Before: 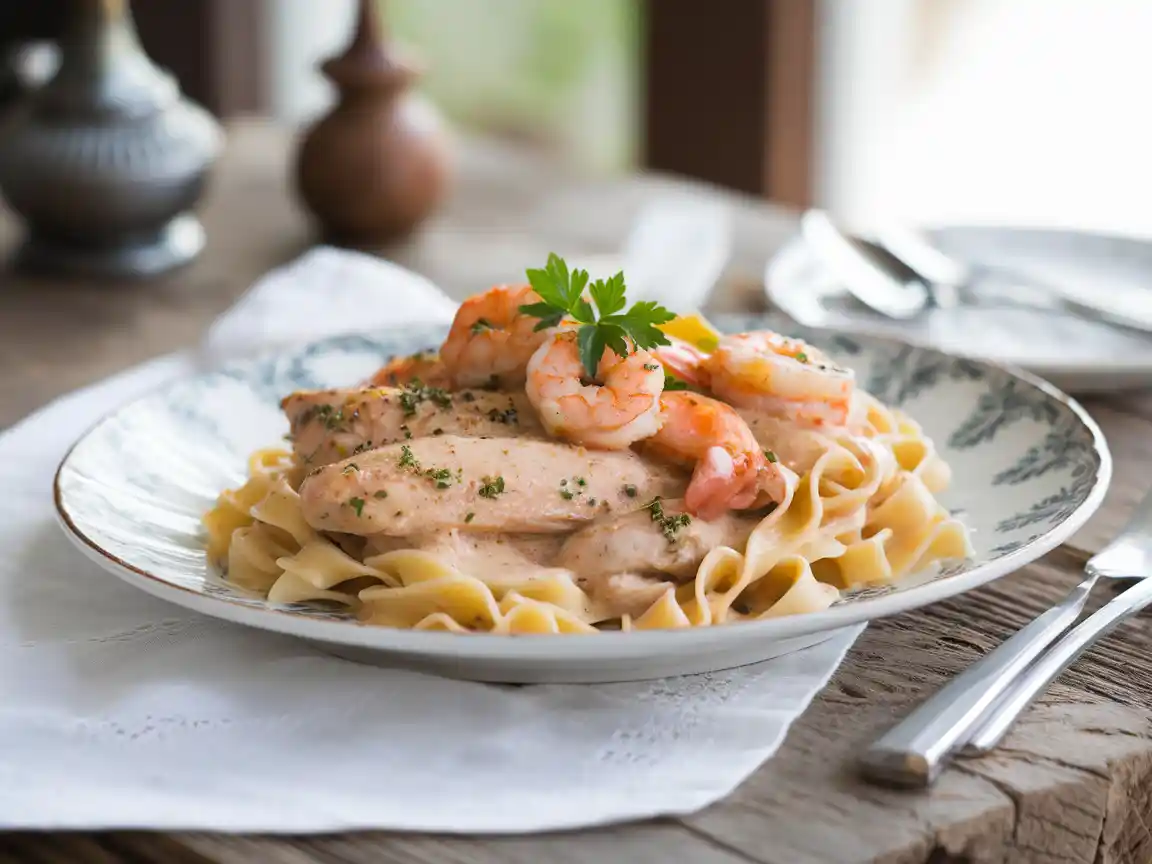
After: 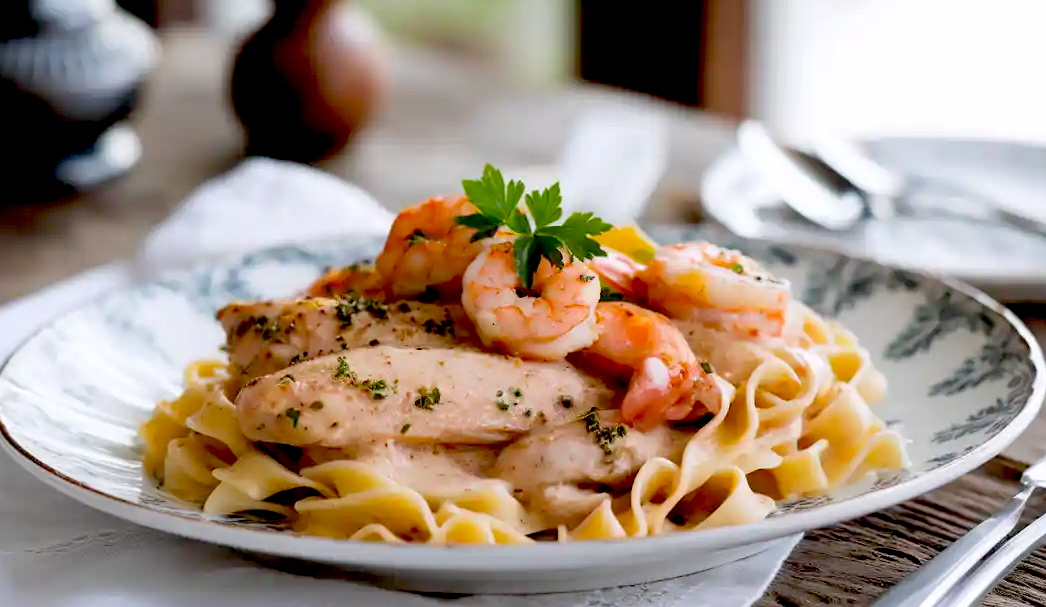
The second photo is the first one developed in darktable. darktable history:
crop: left 5.596%, top 10.314%, right 3.534%, bottom 19.395%
exposure: black level correction 0.056, compensate highlight preservation false
white balance: red 1.004, blue 1.024
